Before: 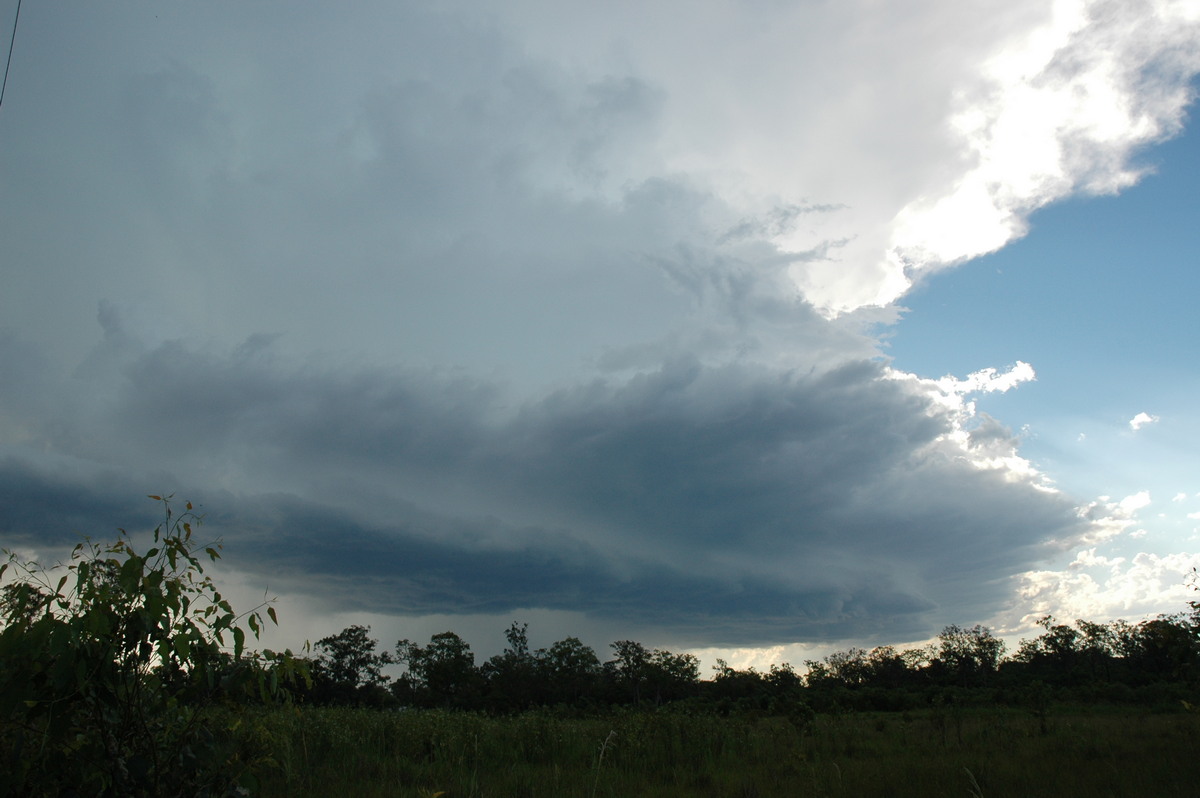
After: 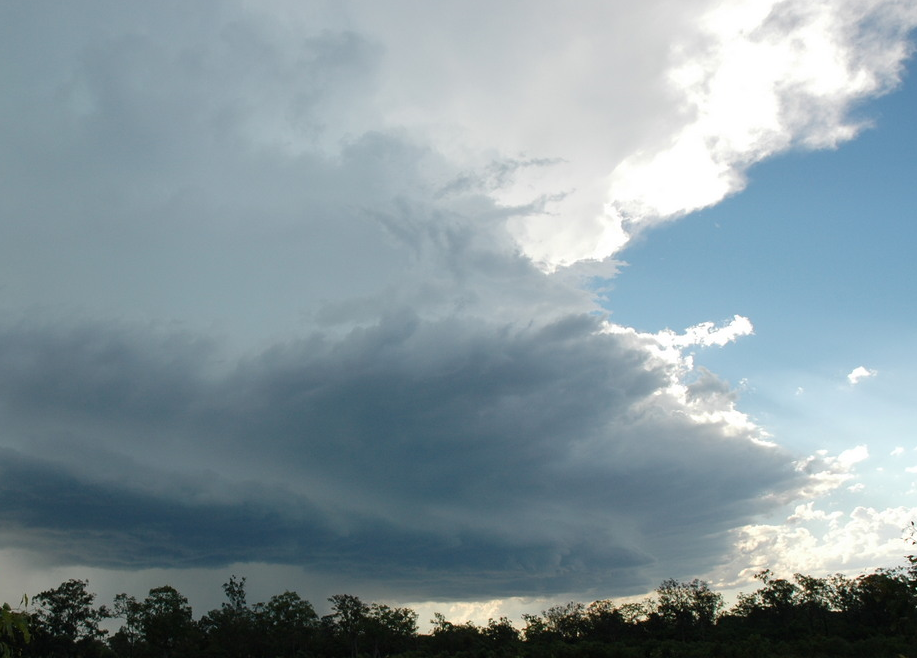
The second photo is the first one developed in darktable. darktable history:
crop: left 23.546%, top 5.818%, bottom 11.67%
